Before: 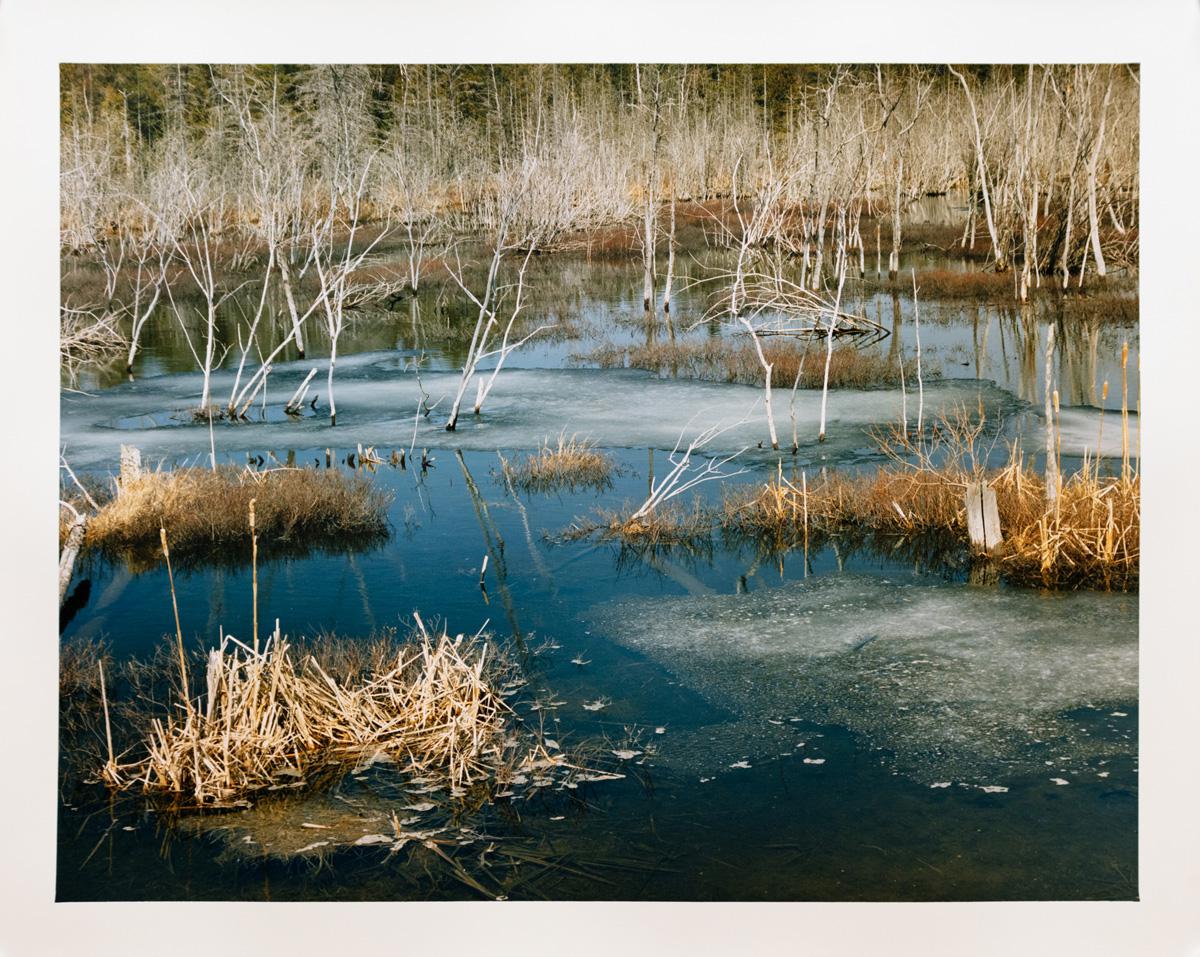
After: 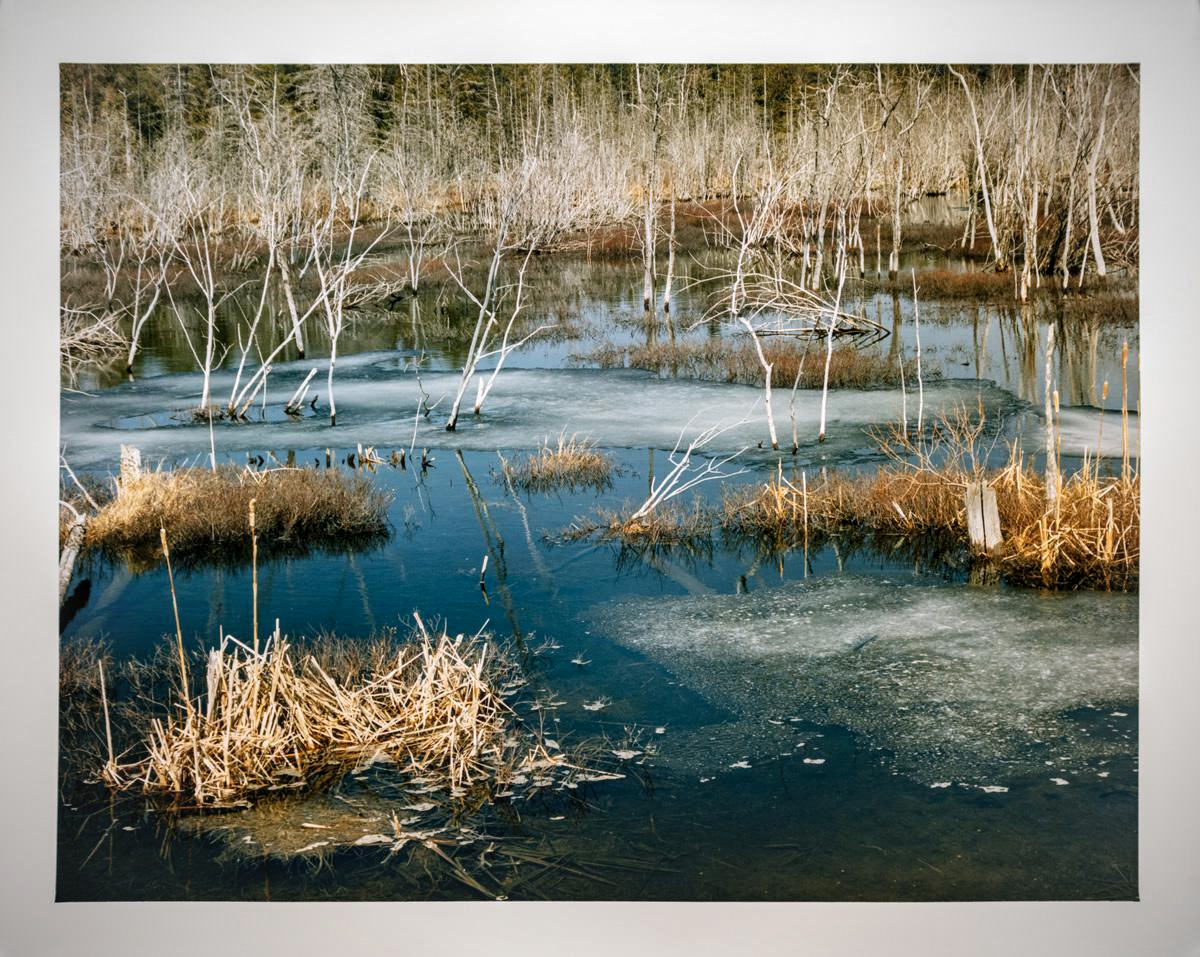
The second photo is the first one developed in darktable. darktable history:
vignetting: unbound false
local contrast: detail 130%
tone equalizer: edges refinement/feathering 500, mask exposure compensation -1.57 EV, preserve details no
